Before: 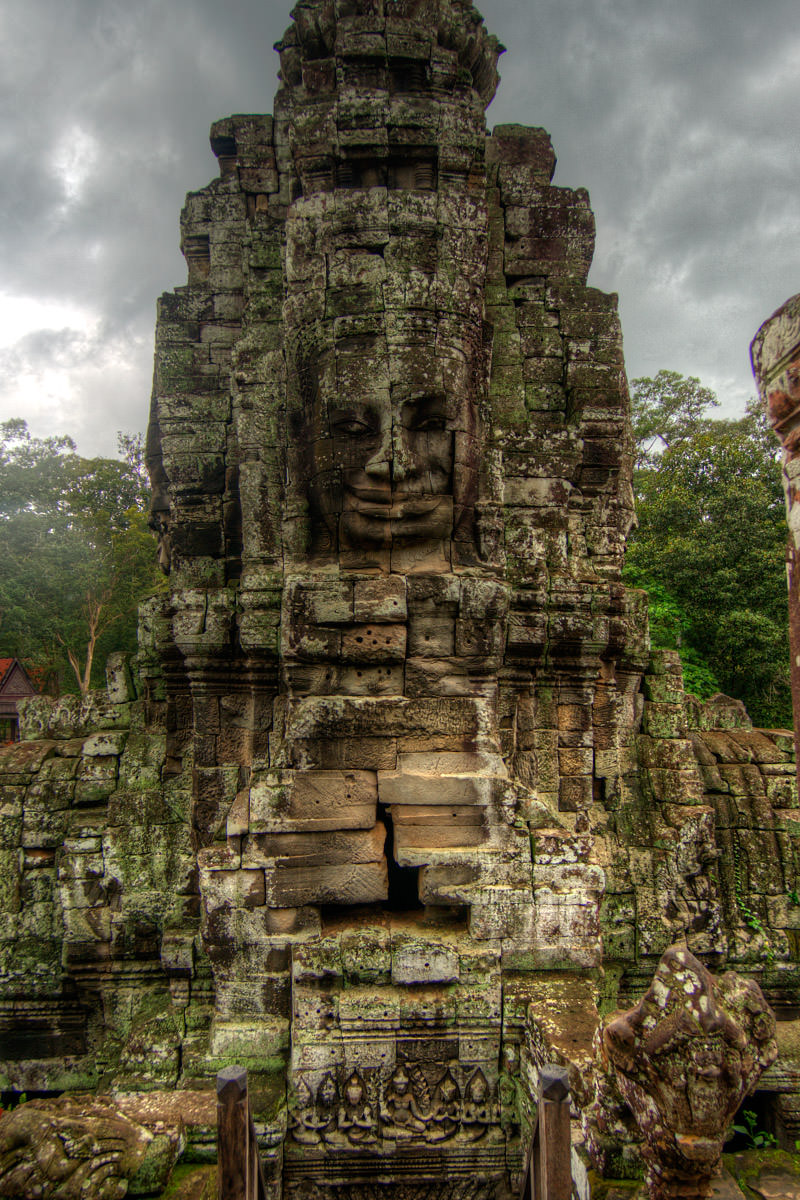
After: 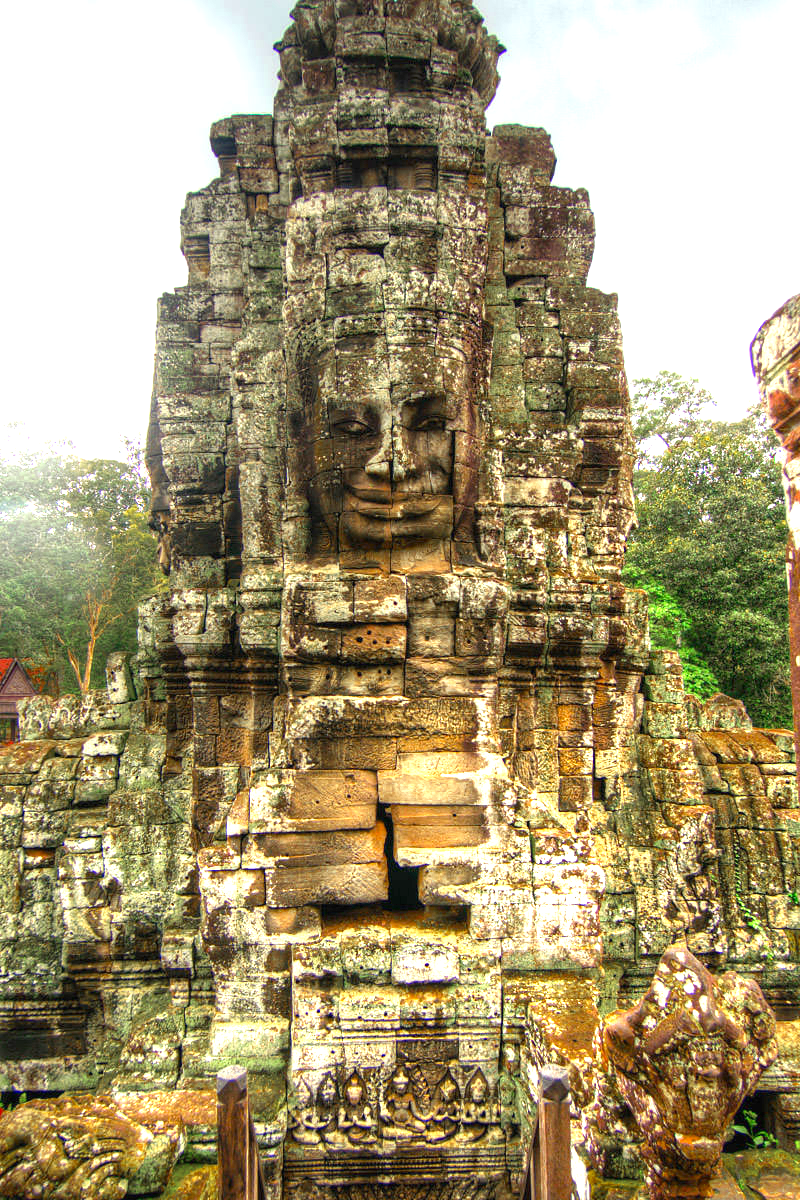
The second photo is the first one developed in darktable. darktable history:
color zones: curves: ch0 [(0.11, 0.396) (0.195, 0.36) (0.25, 0.5) (0.303, 0.412) (0.357, 0.544) (0.75, 0.5) (0.967, 0.328)]; ch1 [(0, 0.468) (0.112, 0.512) (0.202, 0.6) (0.25, 0.5) (0.307, 0.352) (0.357, 0.544) (0.75, 0.5) (0.963, 0.524)]
exposure: black level correction 0, exposure 2.14 EV, compensate exposure bias true, compensate highlight preservation false
